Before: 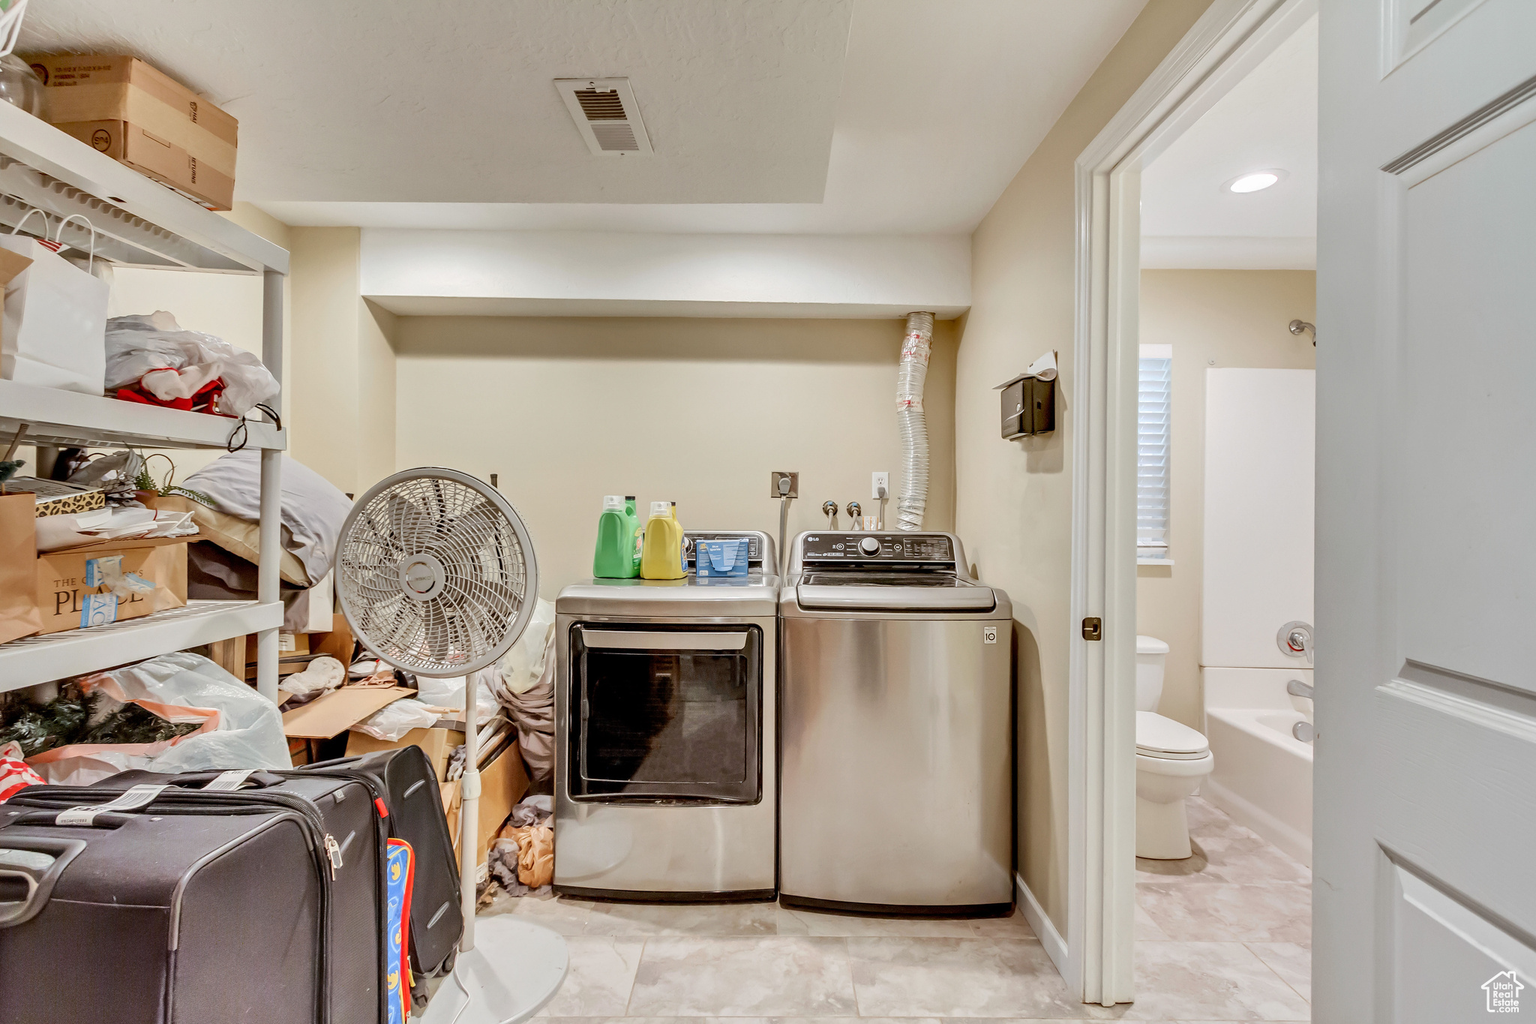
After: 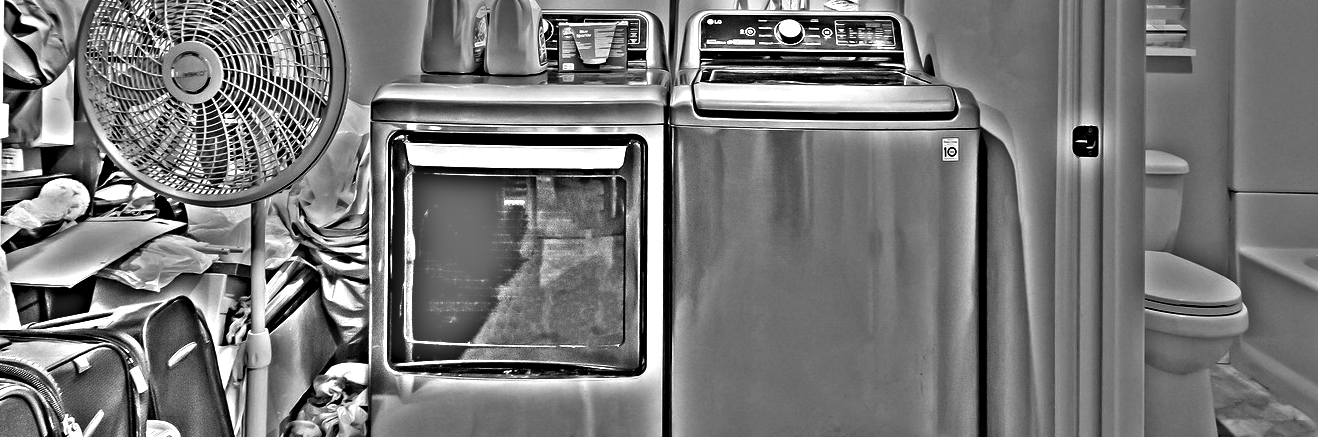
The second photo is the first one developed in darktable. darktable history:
crop: left 18.091%, top 51.13%, right 17.525%, bottom 16.85%
tone equalizer: on, module defaults
color balance rgb: perceptual brilliance grading › highlights 14.29%, perceptual brilliance grading › mid-tones -5.92%, perceptual brilliance grading › shadows -26.83%, global vibrance 31.18%
highpass: on, module defaults
